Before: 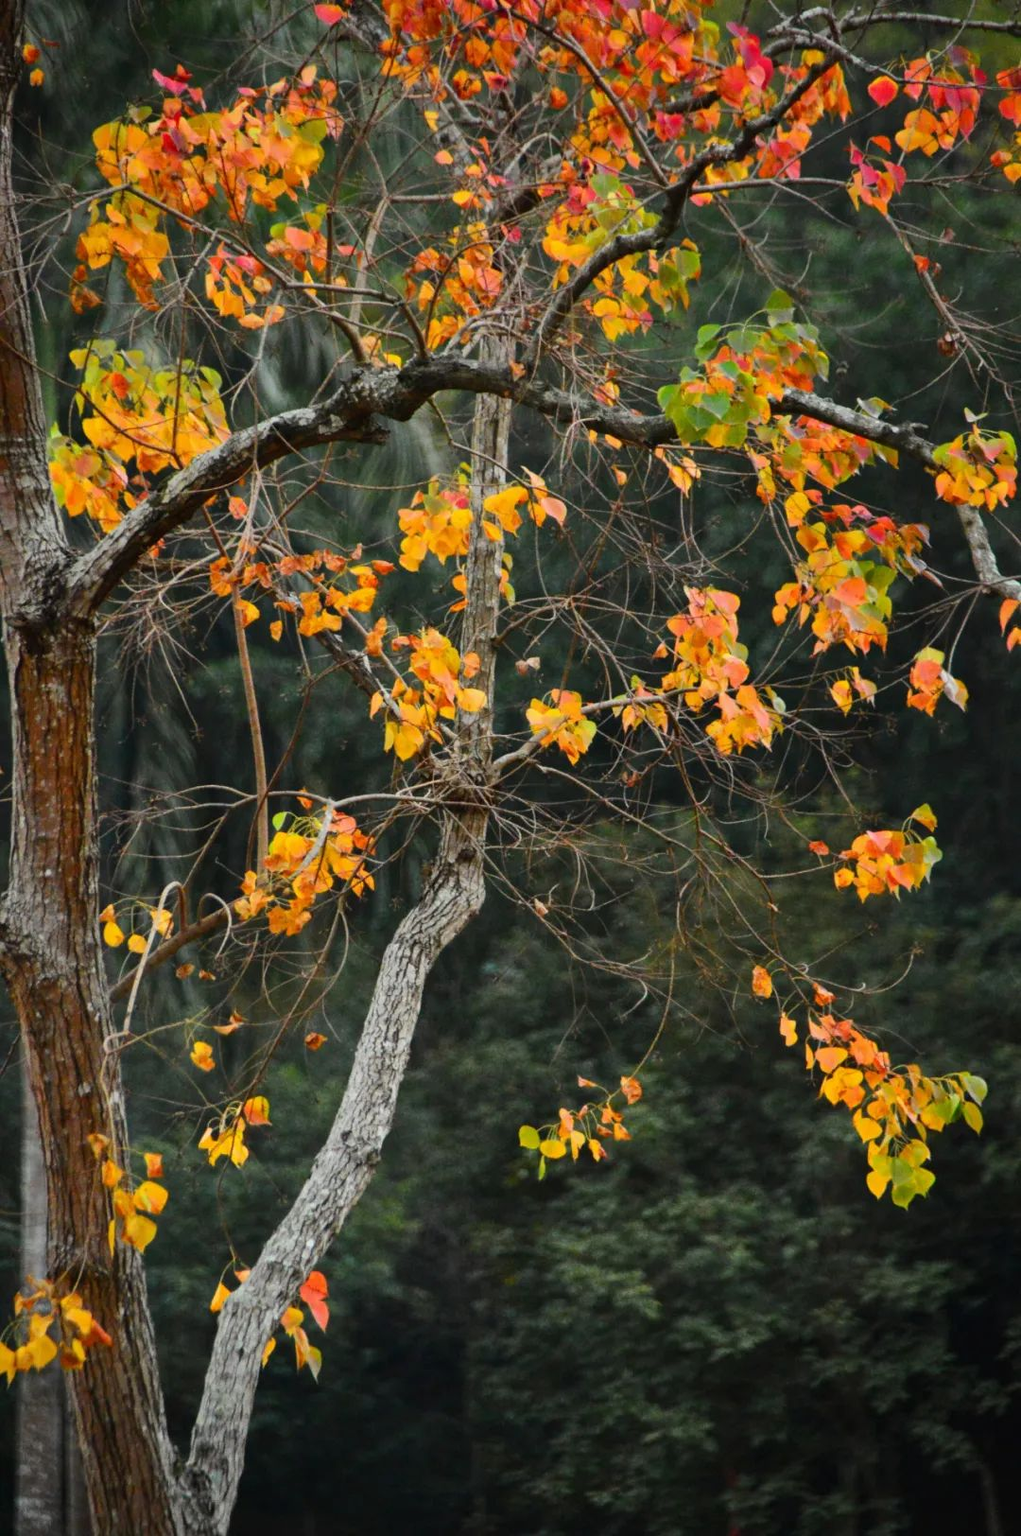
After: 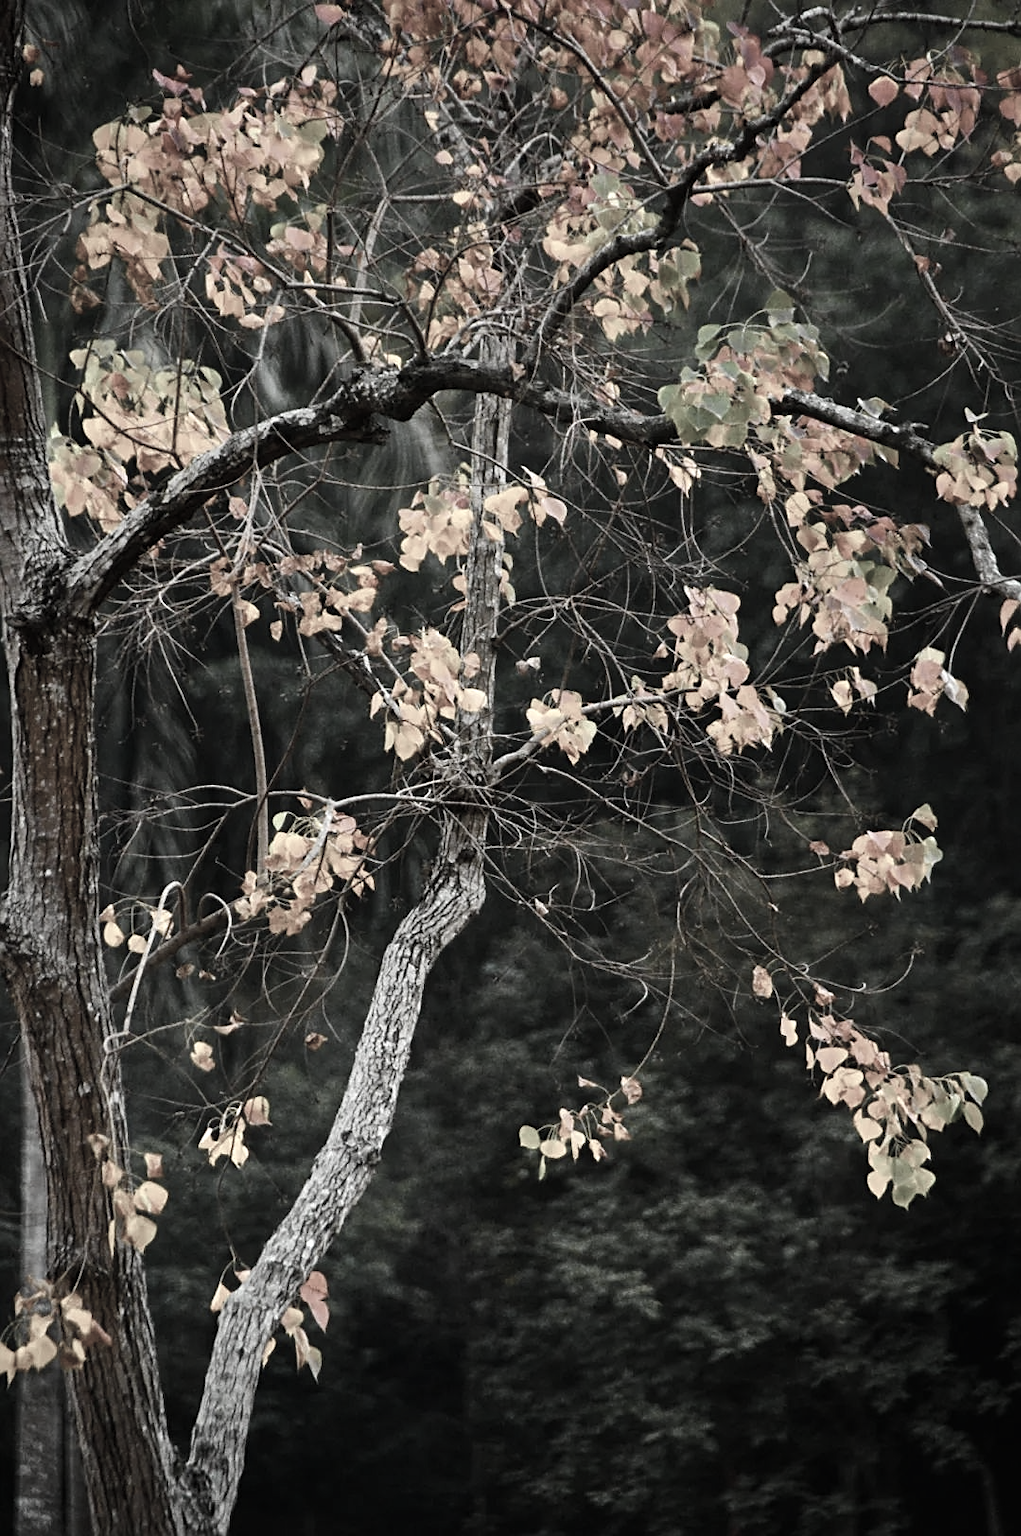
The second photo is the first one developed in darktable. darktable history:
sharpen: on, module defaults
tone equalizer: on, module defaults
color balance rgb: shadows lift › luminance -20%, power › hue 72.24°, highlights gain › luminance 15%, global offset › hue 171.6°, perceptual saturation grading › highlights -30%, perceptual saturation grading › shadows 20%, global vibrance 30%, contrast 10%
color correction: saturation 0.2
